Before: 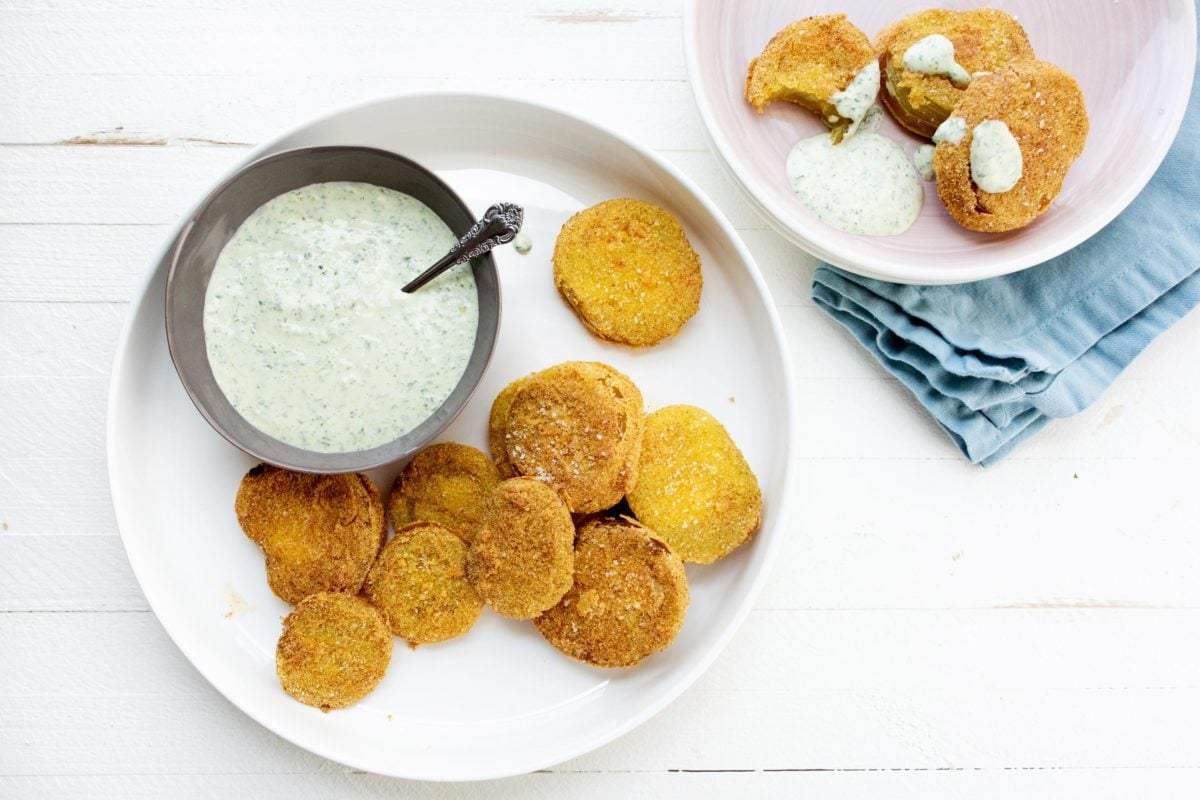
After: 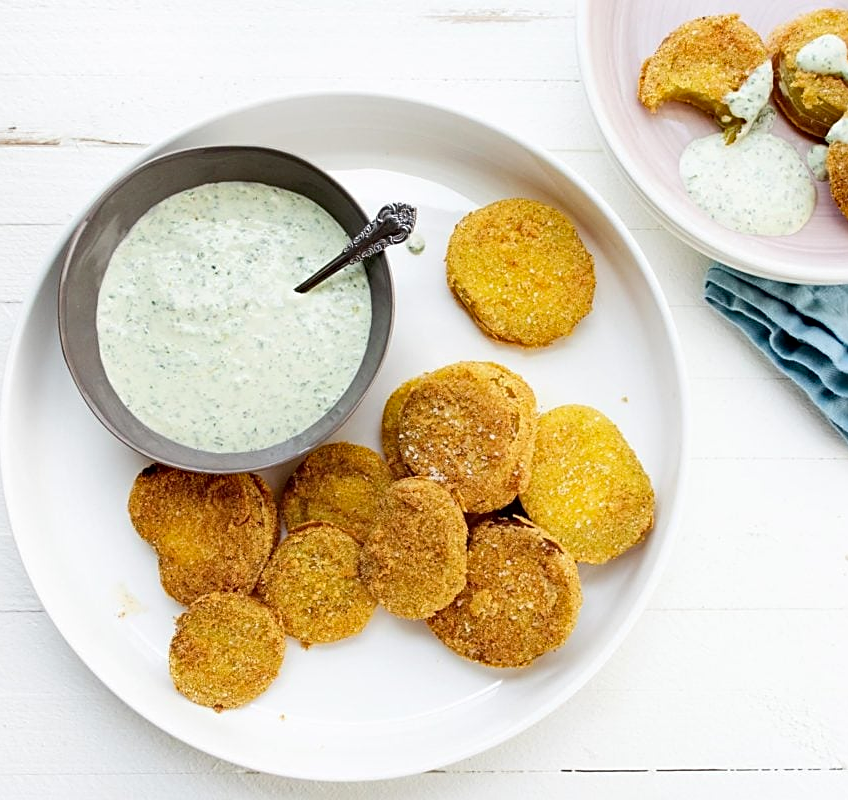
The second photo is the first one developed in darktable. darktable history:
crop and rotate: left 8.978%, right 20.279%
sharpen: on, module defaults
haze removal: compatibility mode true
